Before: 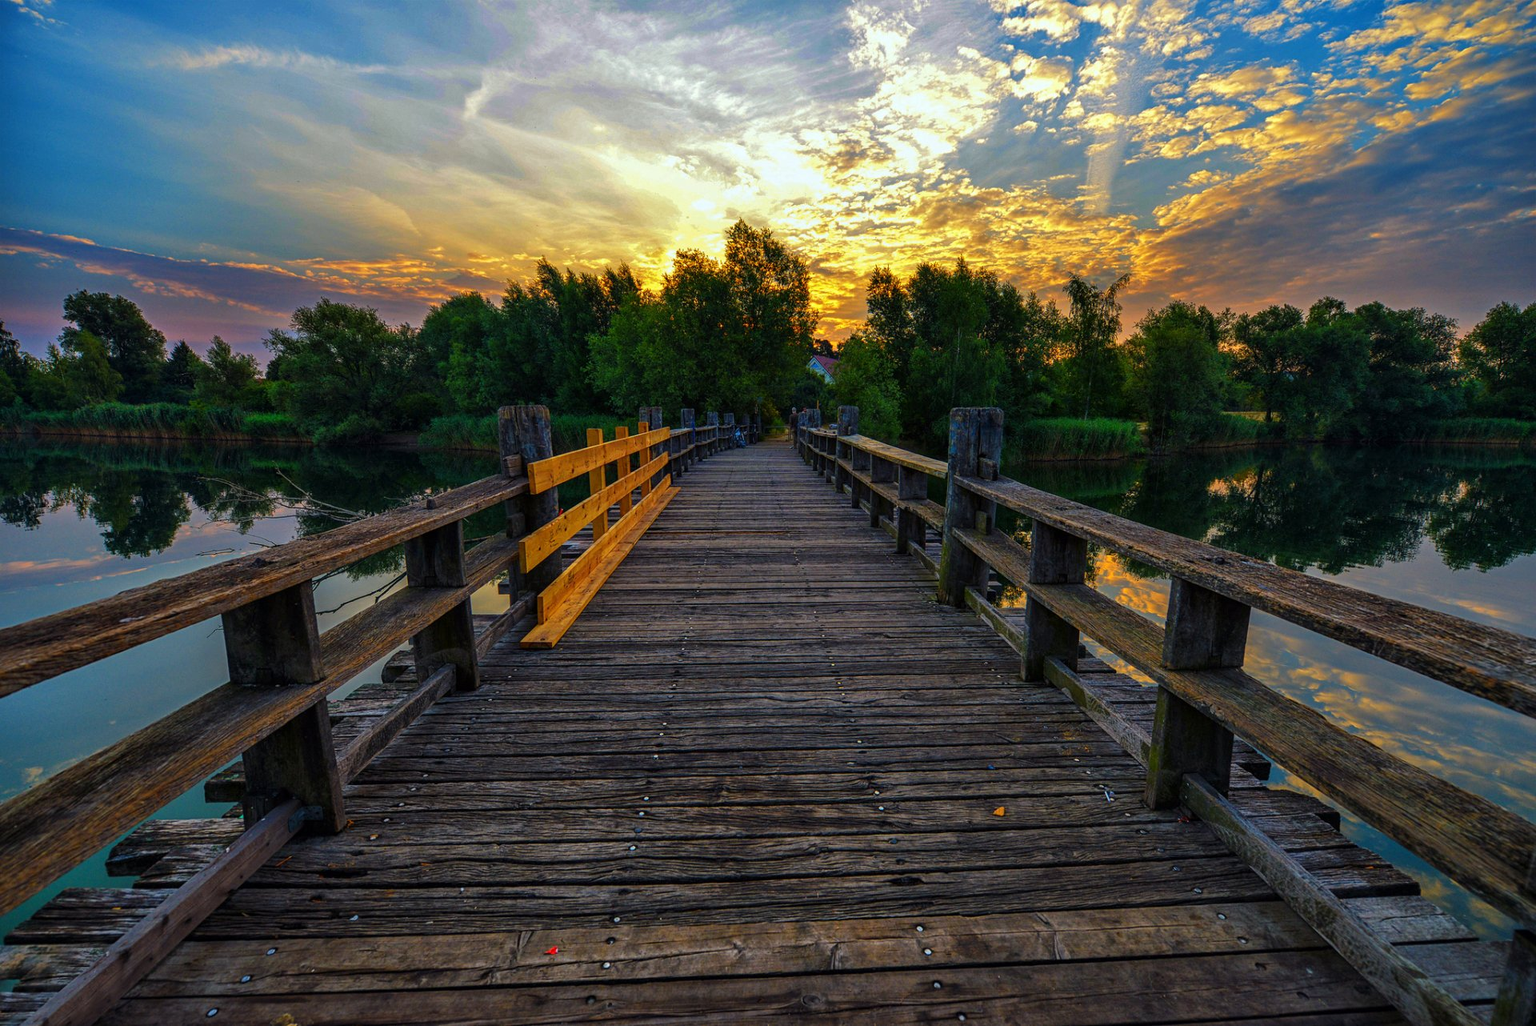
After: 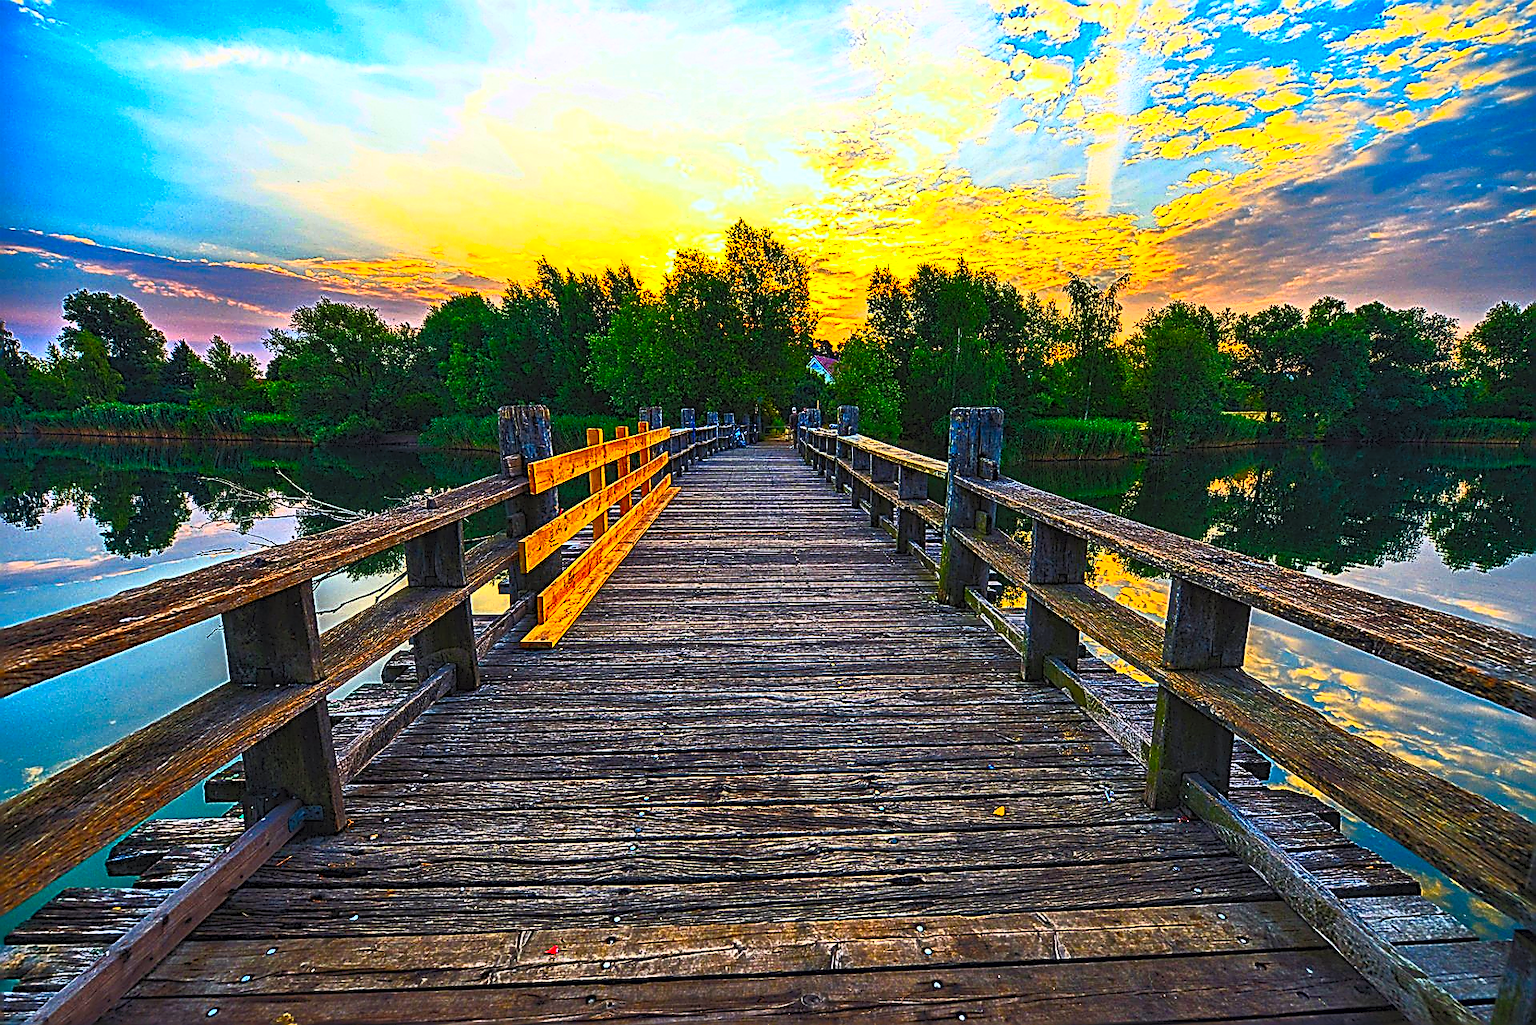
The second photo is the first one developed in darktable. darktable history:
contrast brightness saturation: contrast 0.992, brightness 0.997, saturation 0.987
sharpen: amount 1.873
